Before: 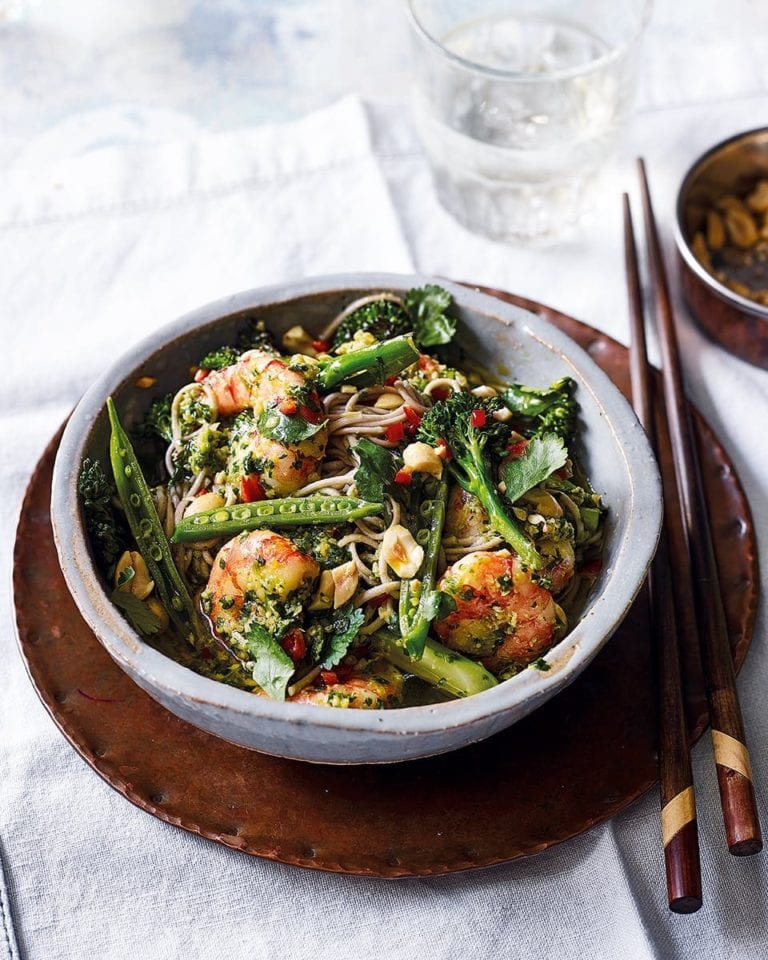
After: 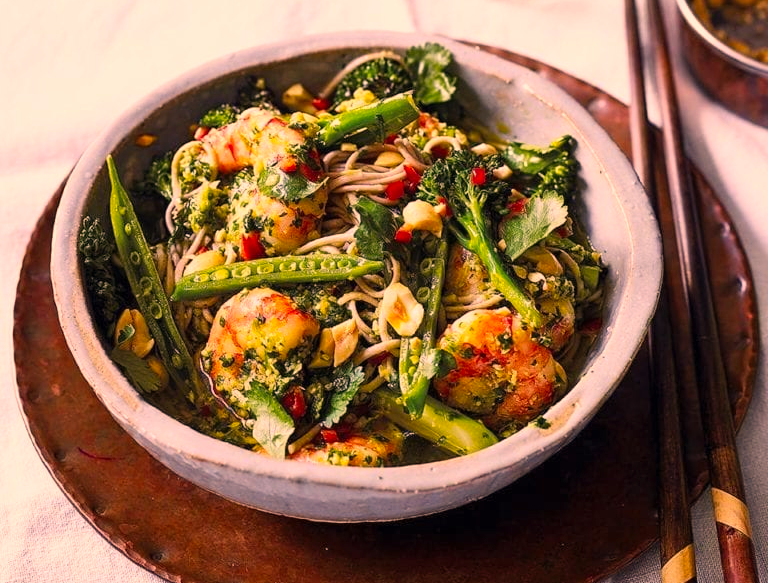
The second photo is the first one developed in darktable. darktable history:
color correction: highlights a* 21.54, highlights b* 21.97
crop and rotate: top 25.259%, bottom 13.996%
contrast brightness saturation: contrast 0.071, brightness 0.072, saturation 0.185
